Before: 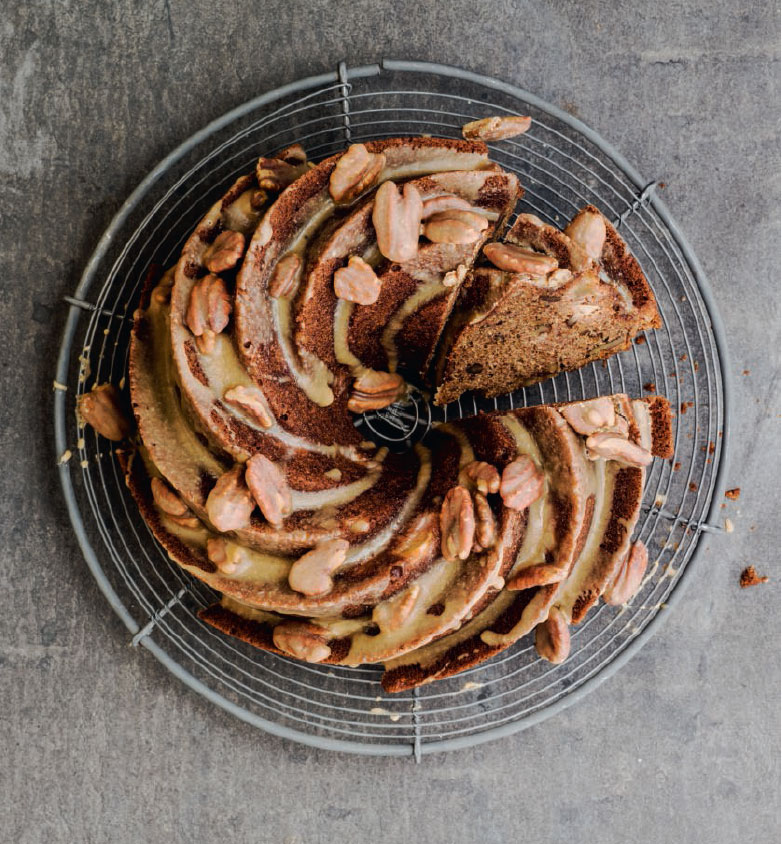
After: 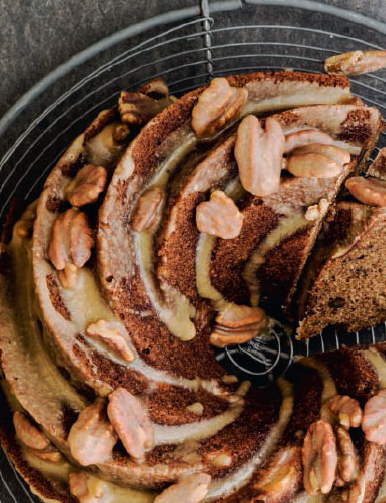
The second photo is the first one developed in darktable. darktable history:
crop: left 17.769%, top 7.911%, right 32.816%, bottom 32.468%
